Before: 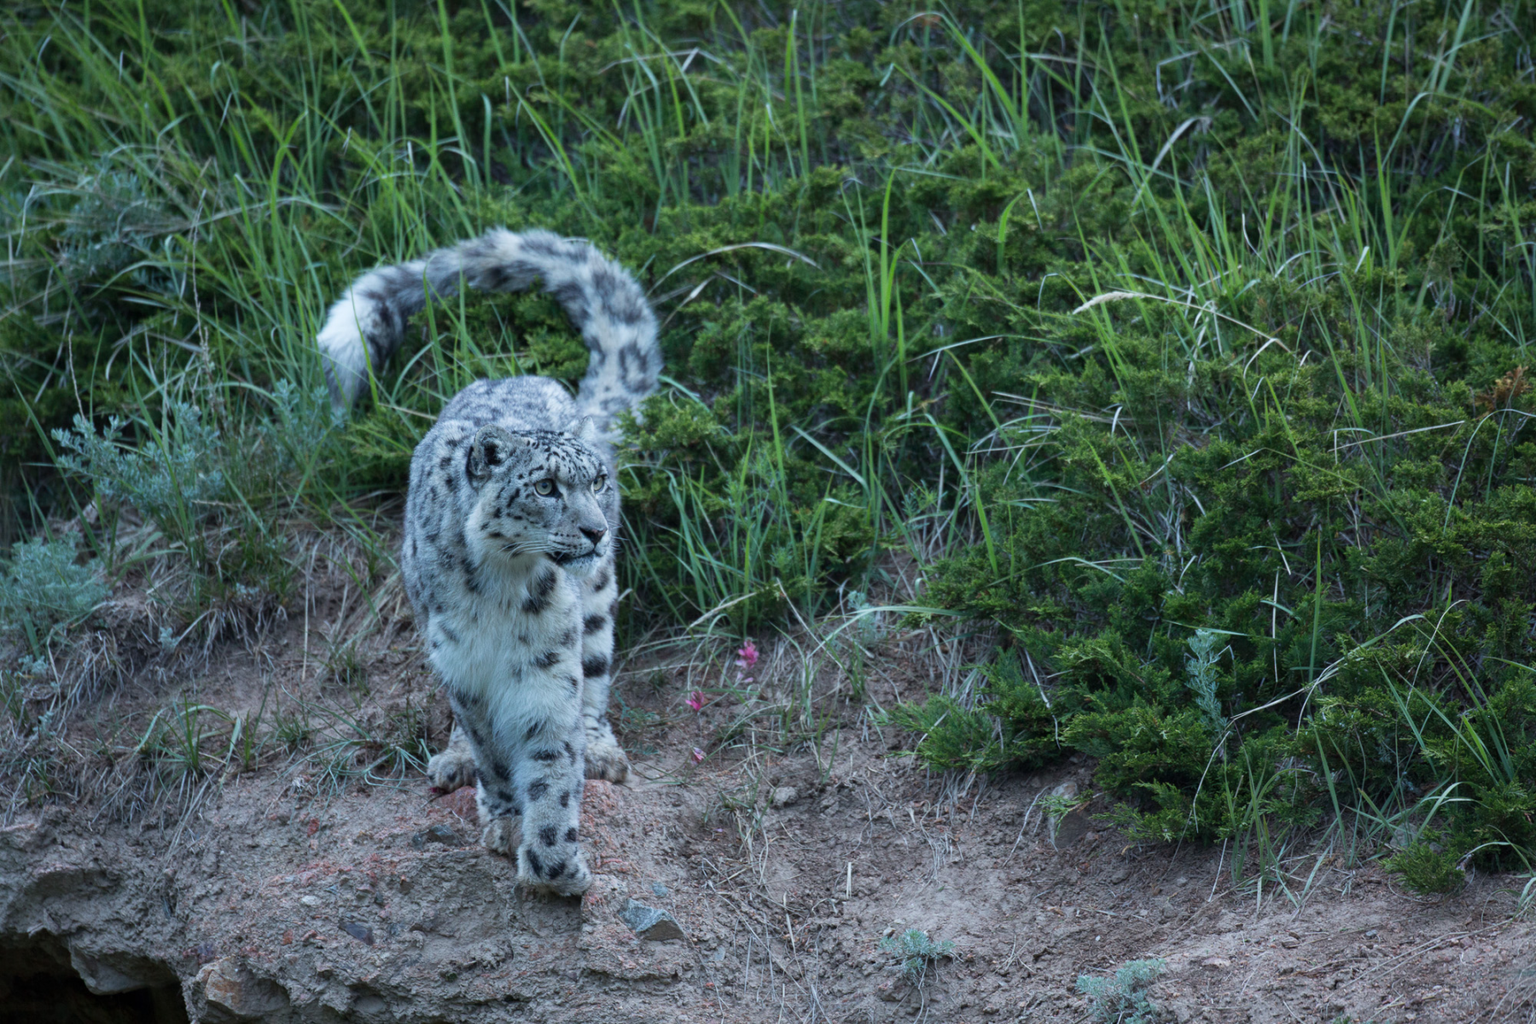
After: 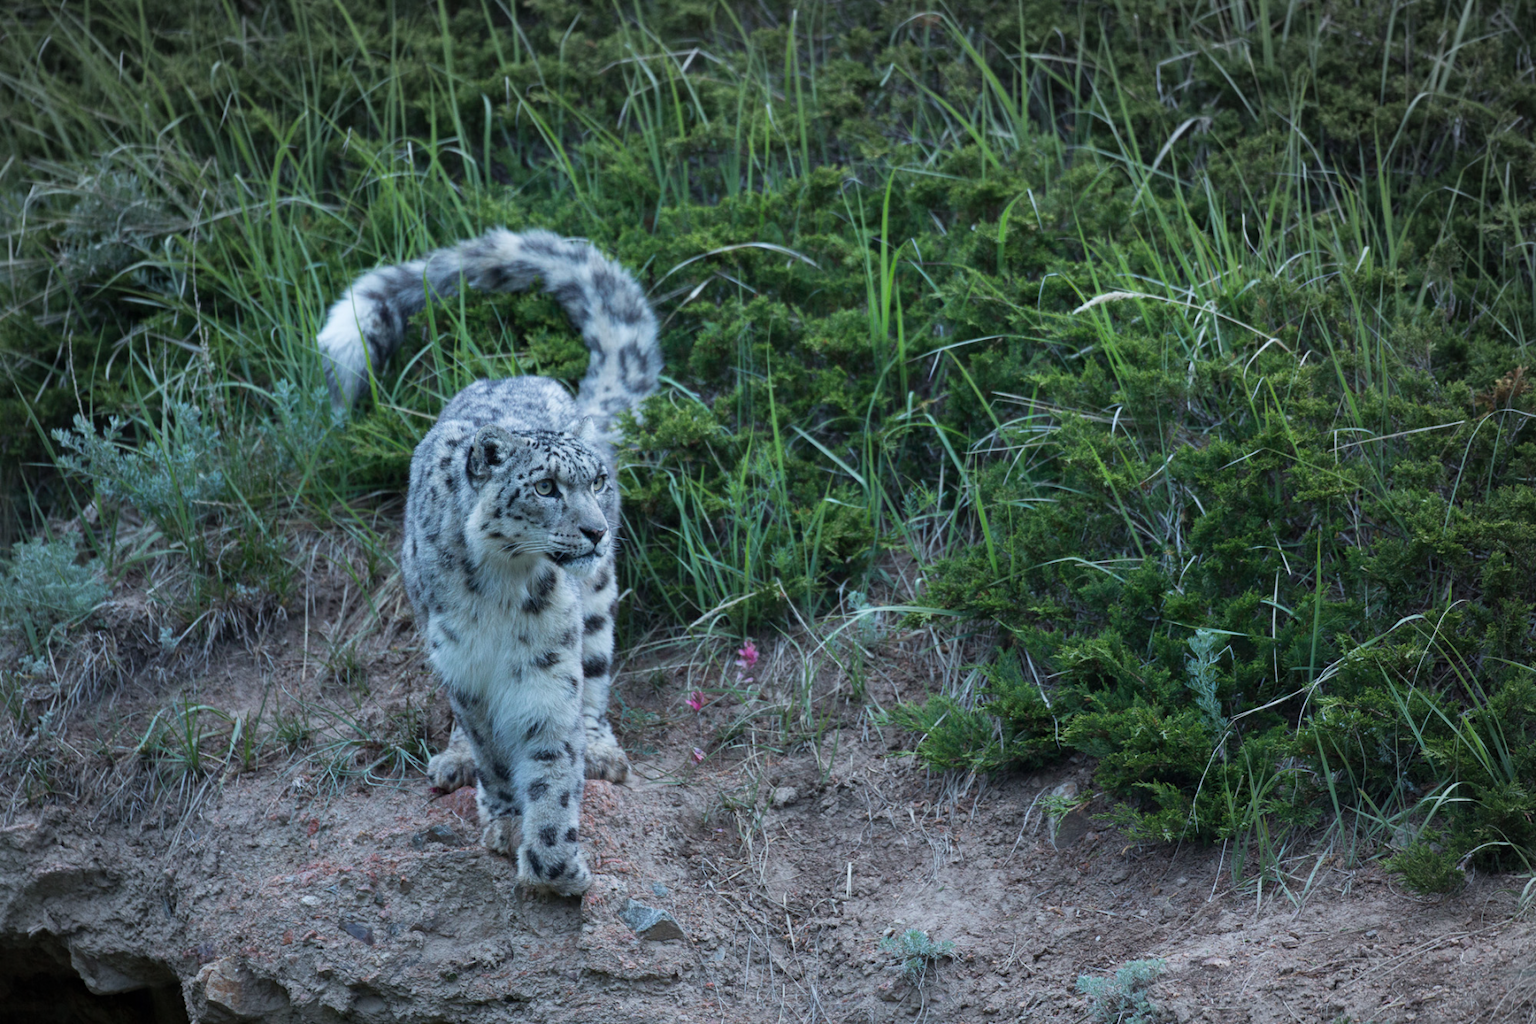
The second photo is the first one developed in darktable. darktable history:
vignetting: fall-off radius 60.28%, brightness -0.156, center (-0.028, 0.24), automatic ratio true
